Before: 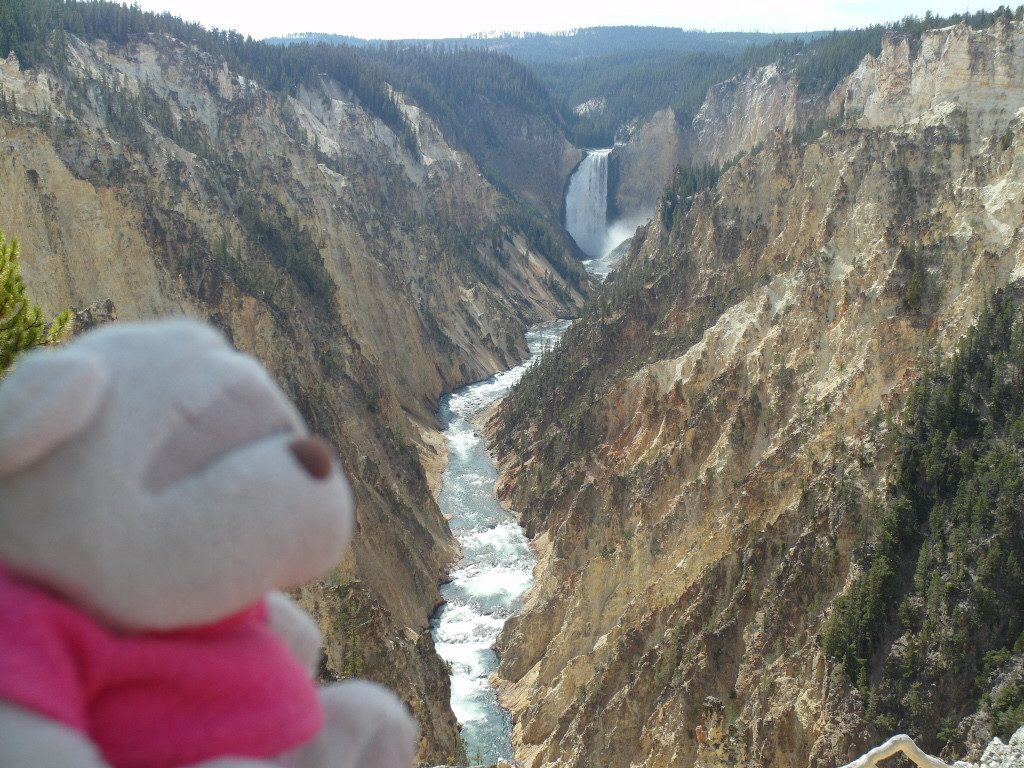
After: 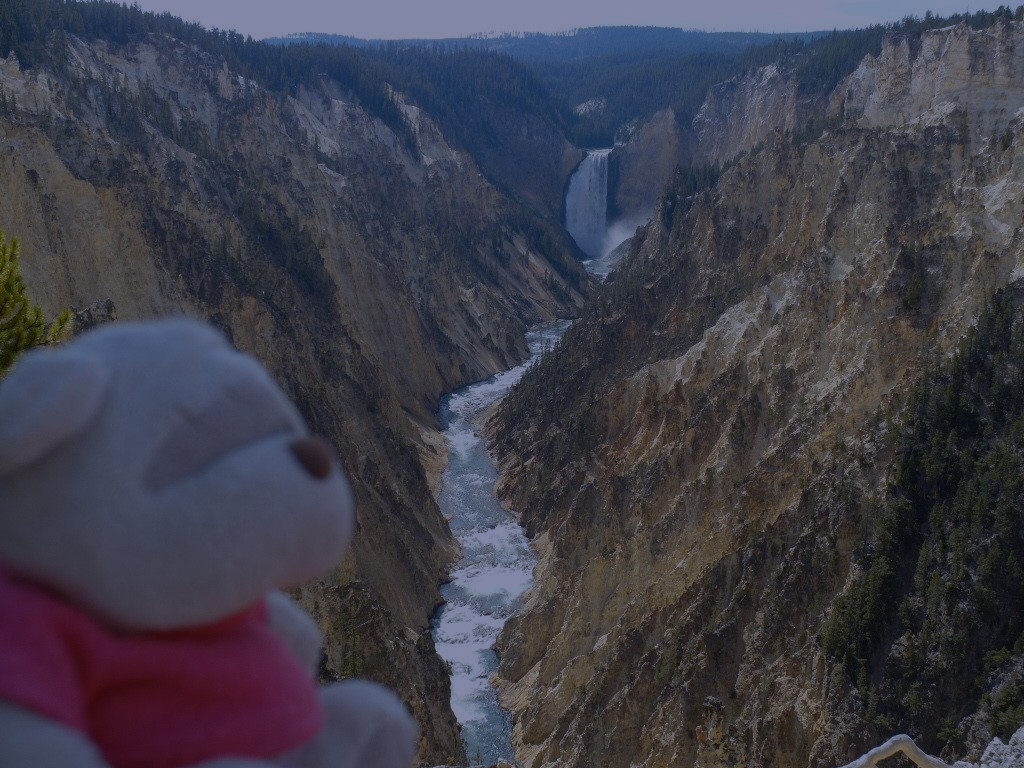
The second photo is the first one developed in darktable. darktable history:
color calibration: output R [1.063, -0.012, -0.003, 0], output B [-0.079, 0.047, 1, 0], illuminant custom, x 0.389, y 0.387, temperature 3838.64 K
exposure: exposure -2.002 EV, compensate highlight preservation false
color contrast: green-magenta contrast 0.85, blue-yellow contrast 1.25, unbound 0
